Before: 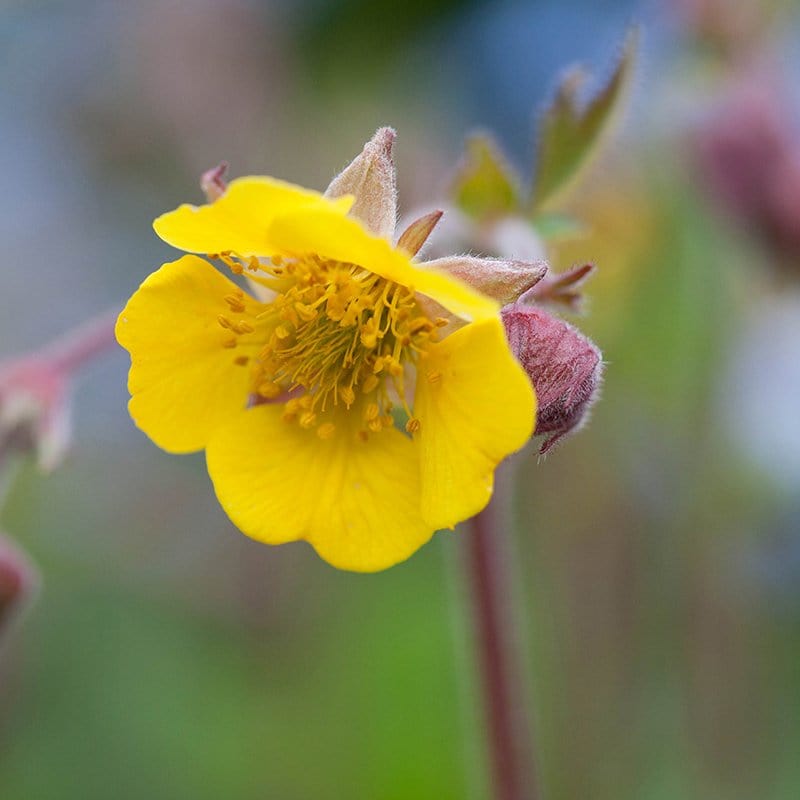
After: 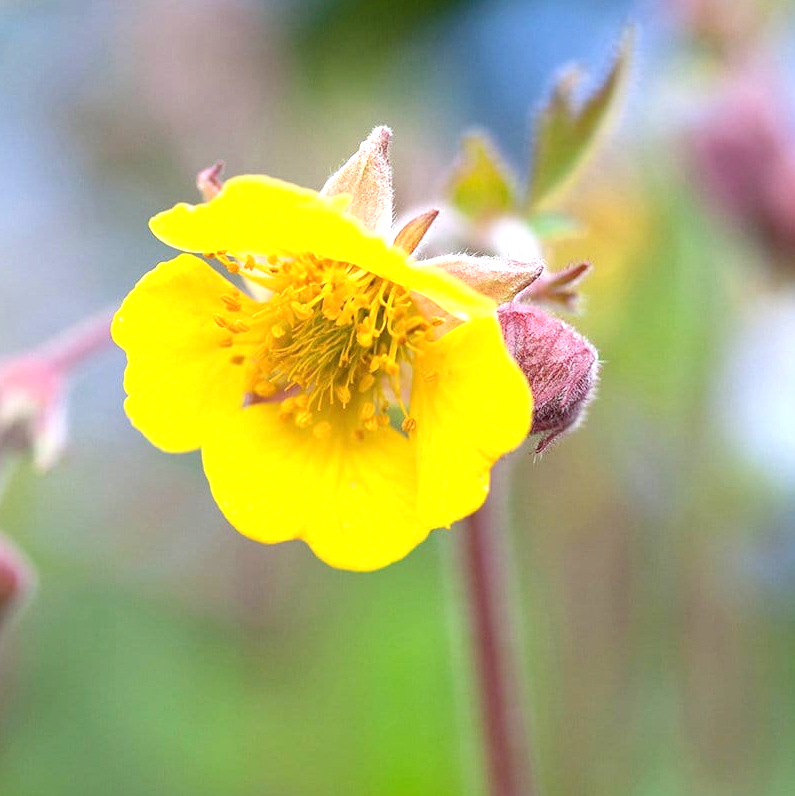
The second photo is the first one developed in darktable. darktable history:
exposure: exposure 1 EV, compensate highlight preservation false
crop and rotate: left 0.614%, top 0.179%, bottom 0.309%
